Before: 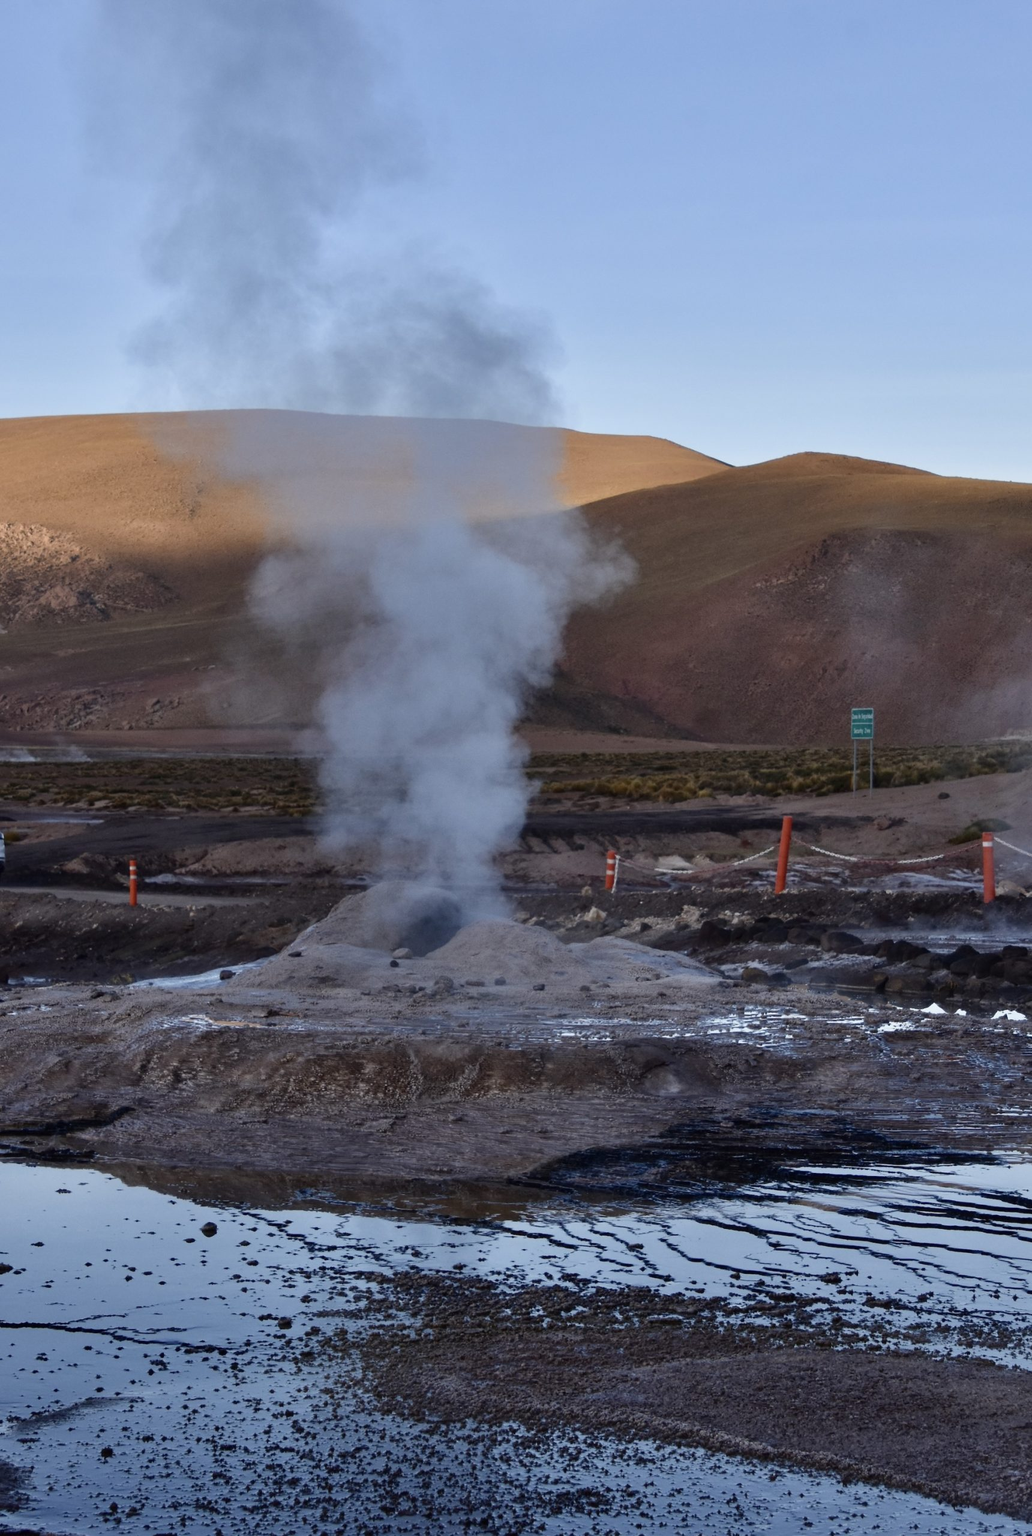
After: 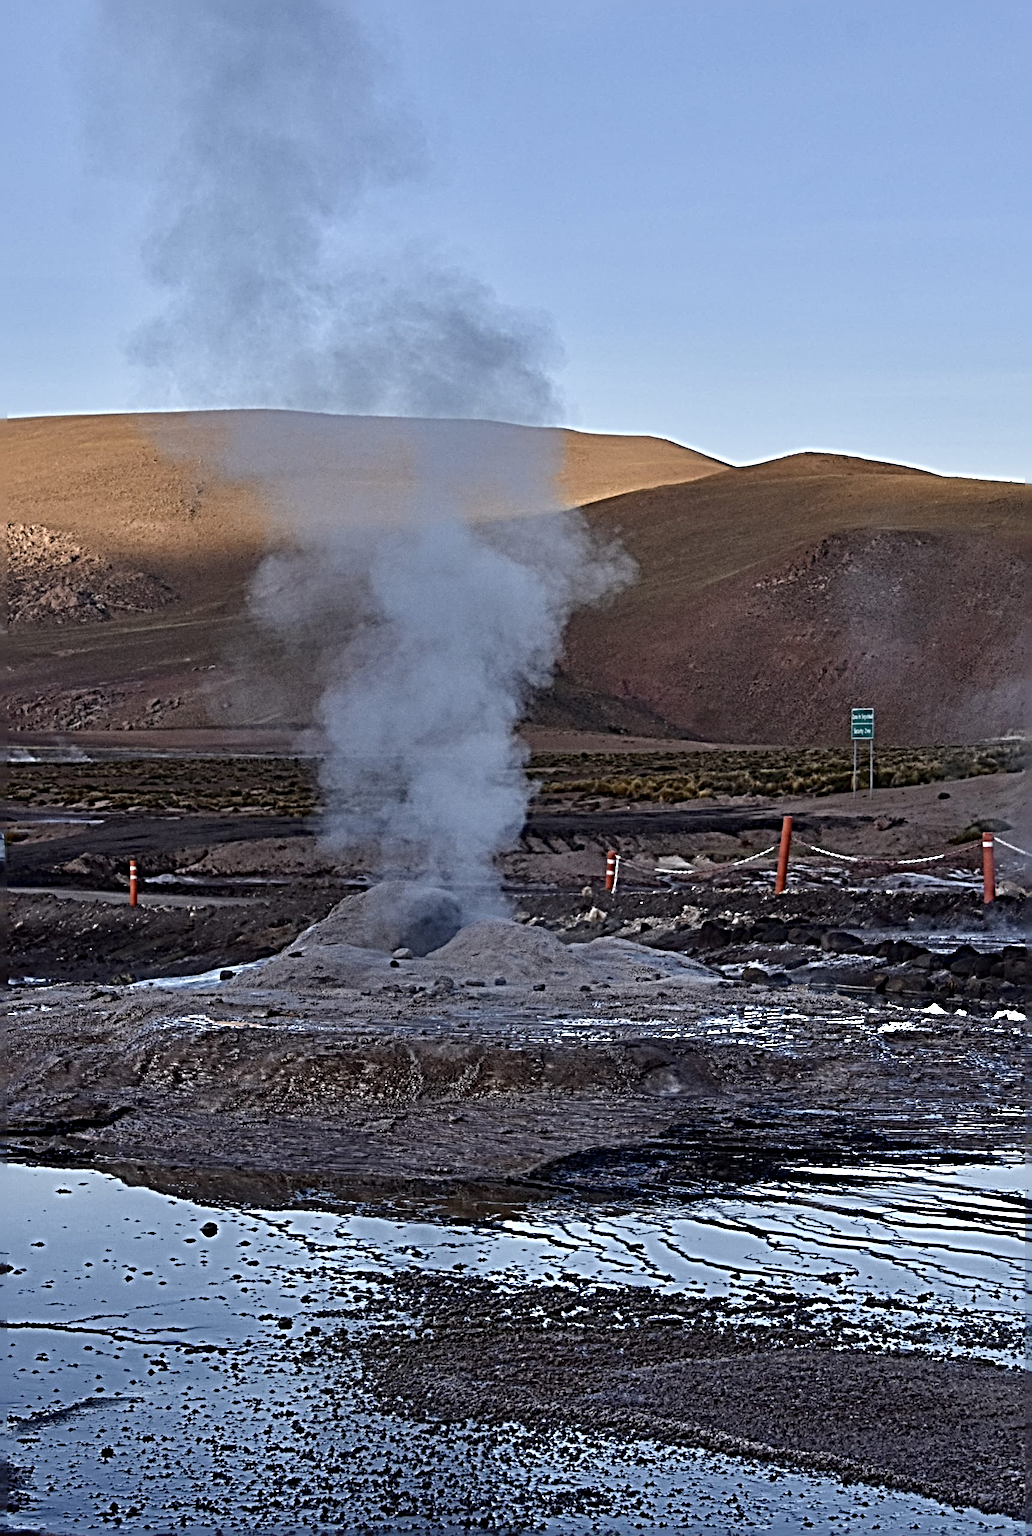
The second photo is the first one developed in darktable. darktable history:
sharpen: radius 6.275, amount 1.792, threshold 0.144
